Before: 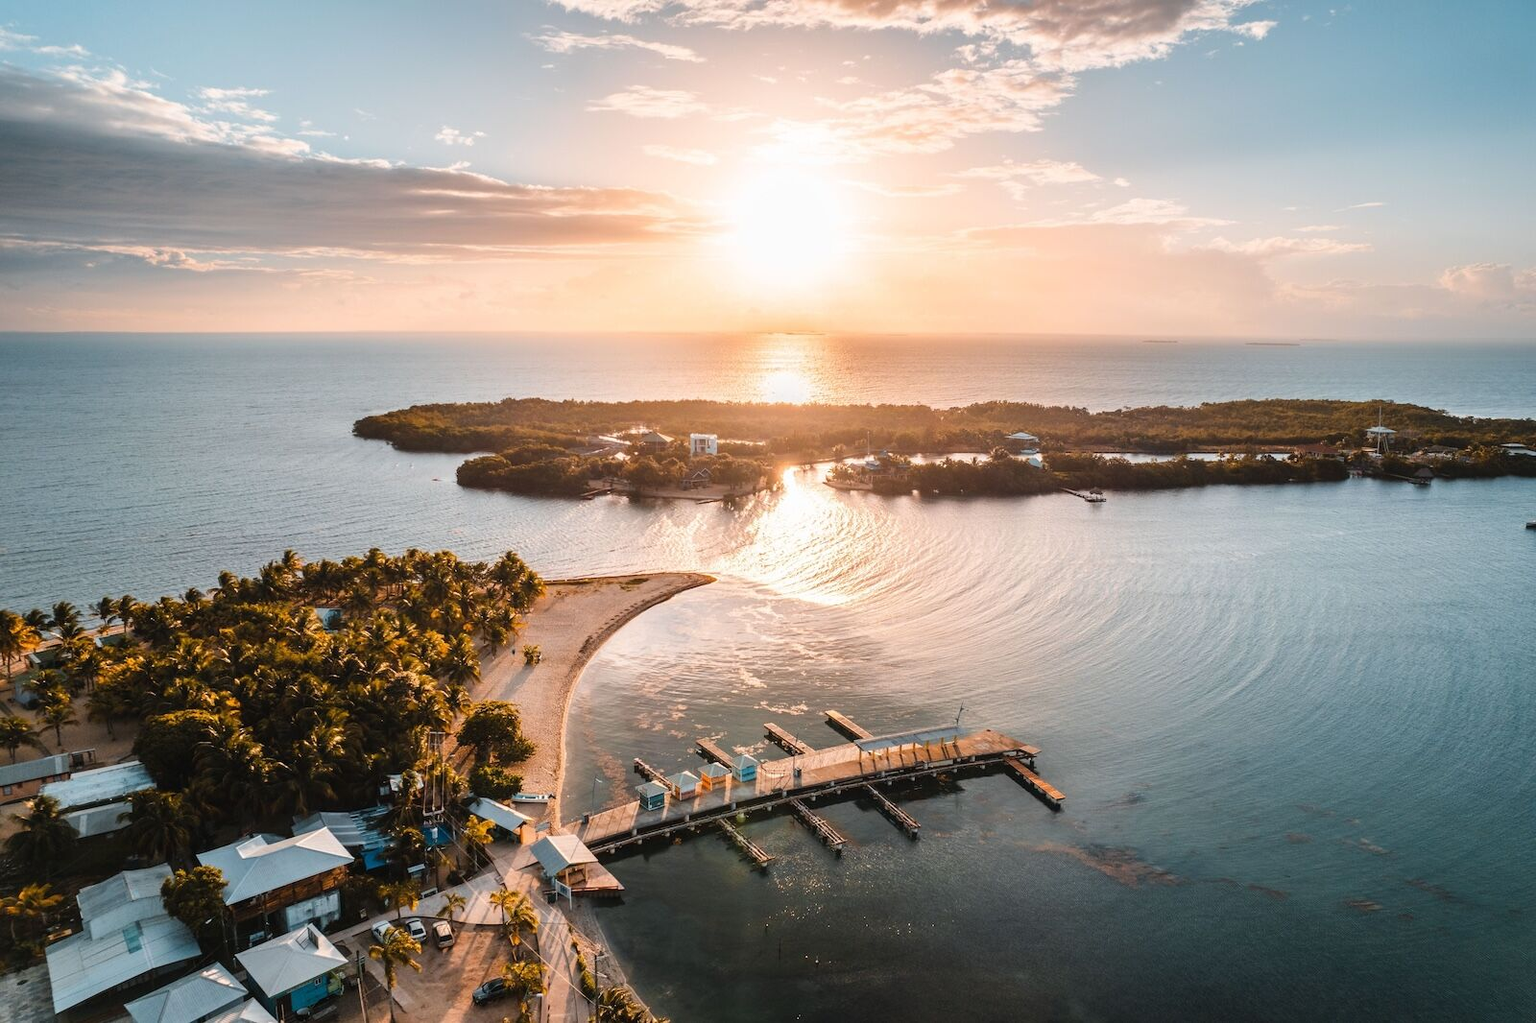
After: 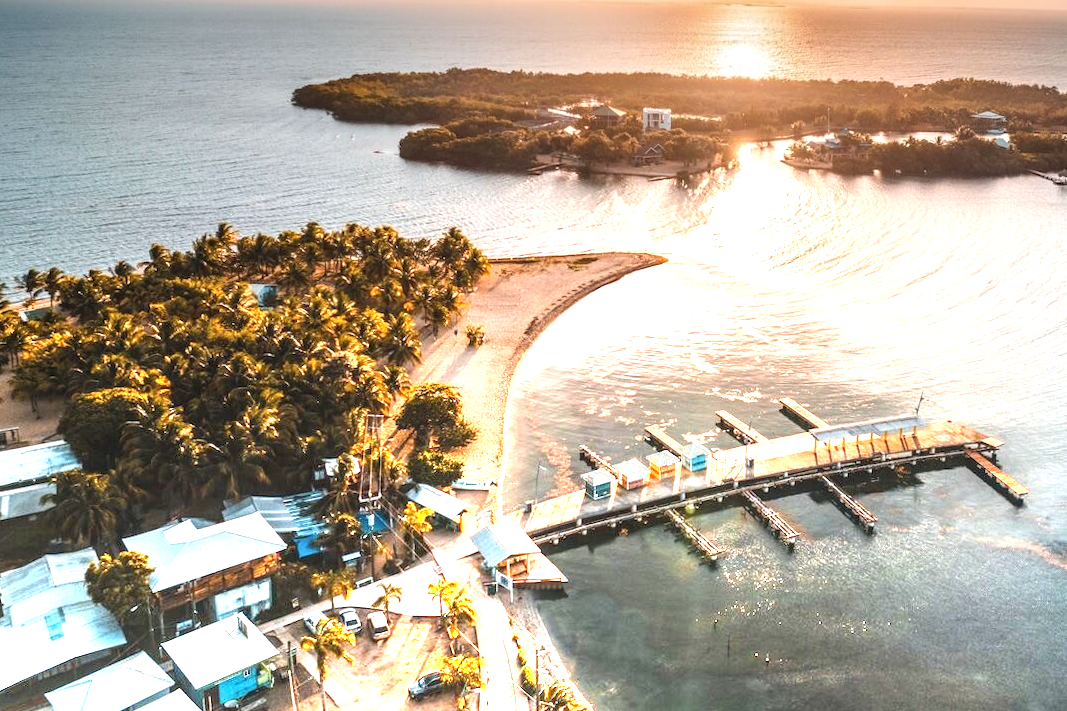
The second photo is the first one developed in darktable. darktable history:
local contrast: on, module defaults
graduated density: density -3.9 EV
crop and rotate: angle -0.82°, left 3.85%, top 31.828%, right 27.992%
